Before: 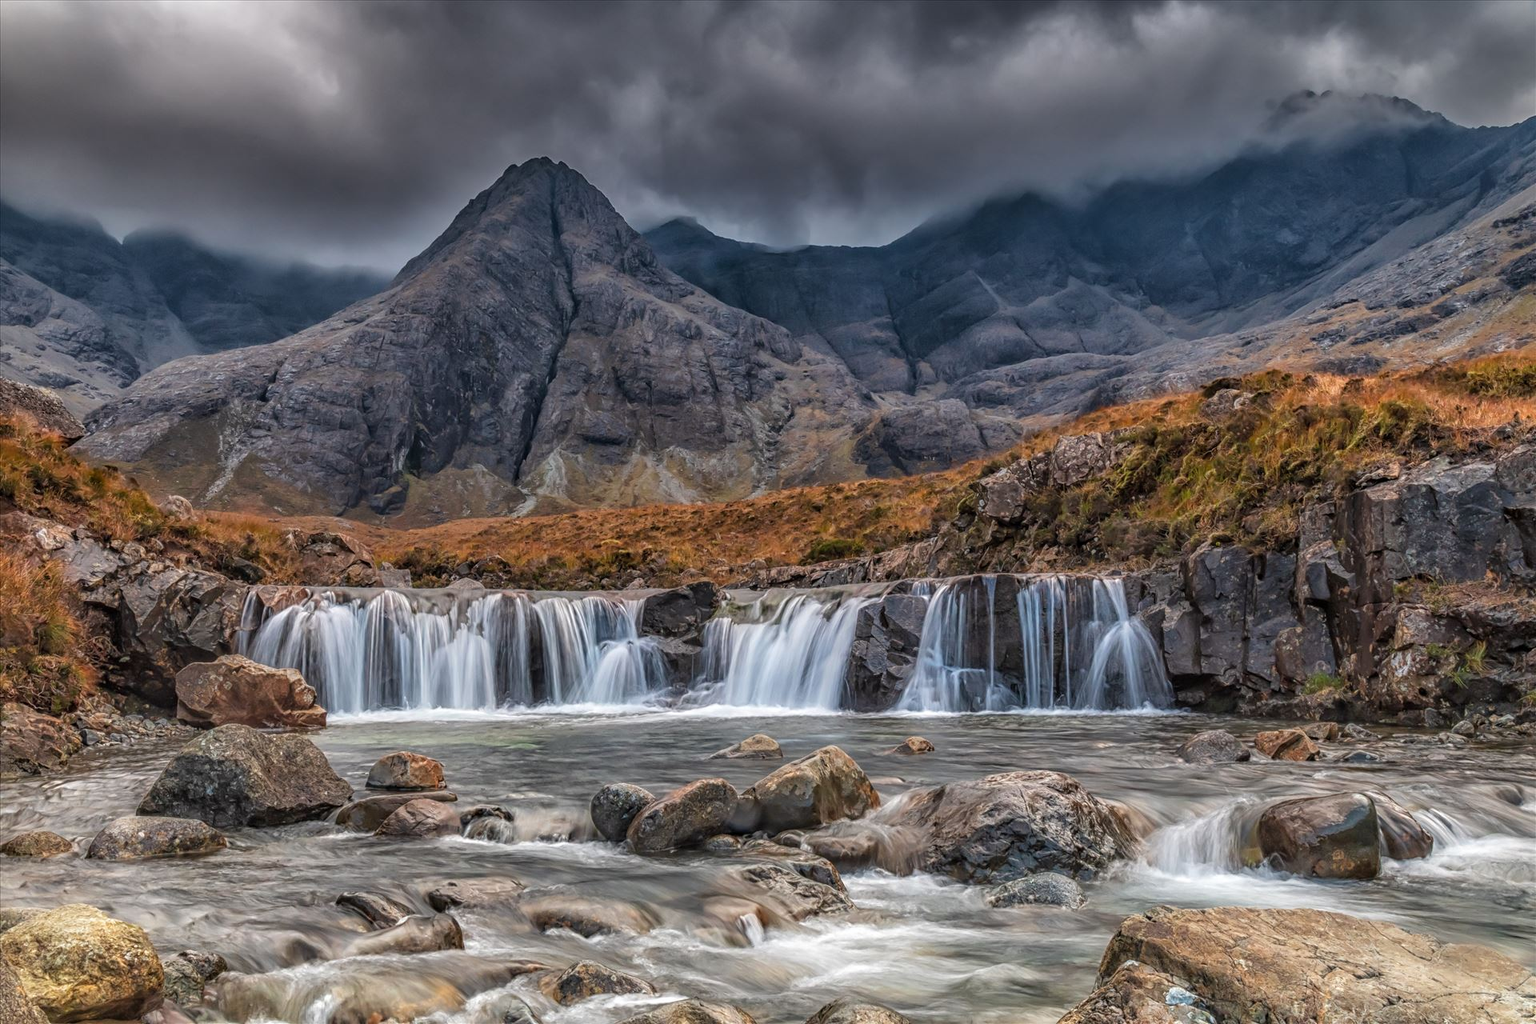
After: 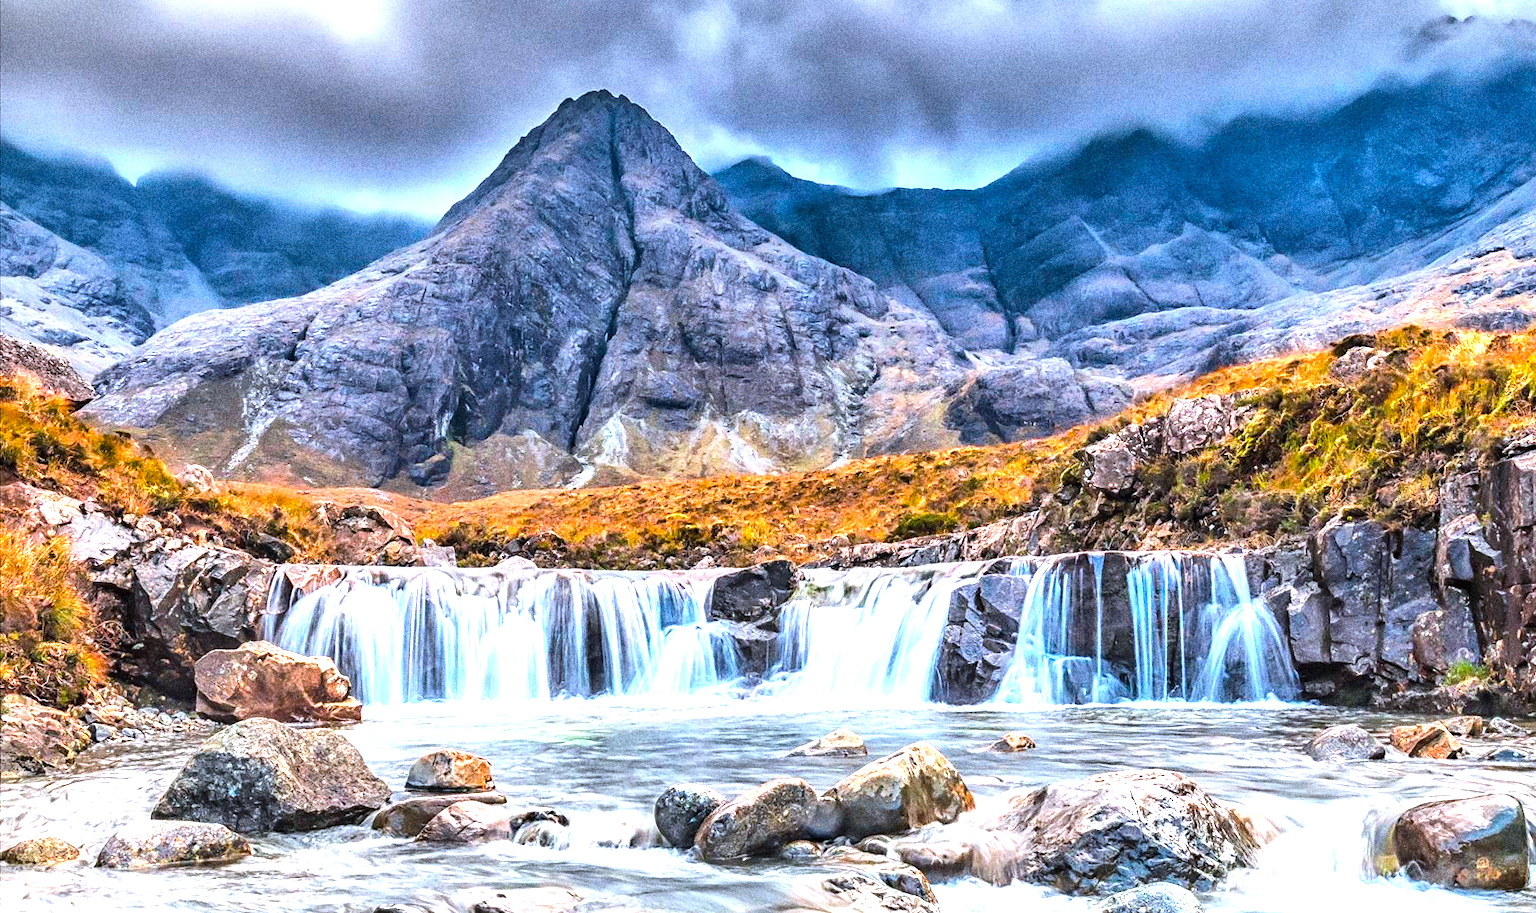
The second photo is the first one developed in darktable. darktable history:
exposure: black level correction 0, exposure 1.388 EV, compensate exposure bias true, compensate highlight preservation false
grain: coarseness 14.49 ISO, strength 48.04%, mid-tones bias 35%
color calibration: x 0.37, y 0.382, temperature 4313.32 K
crop: top 7.49%, right 9.717%, bottom 11.943%
tone equalizer: -8 EV -0.75 EV, -7 EV -0.7 EV, -6 EV -0.6 EV, -5 EV -0.4 EV, -3 EV 0.4 EV, -2 EV 0.6 EV, -1 EV 0.7 EV, +0 EV 0.75 EV, edges refinement/feathering 500, mask exposure compensation -1.57 EV, preserve details no
color balance rgb: linear chroma grading › global chroma 15%, perceptual saturation grading › global saturation 30%
